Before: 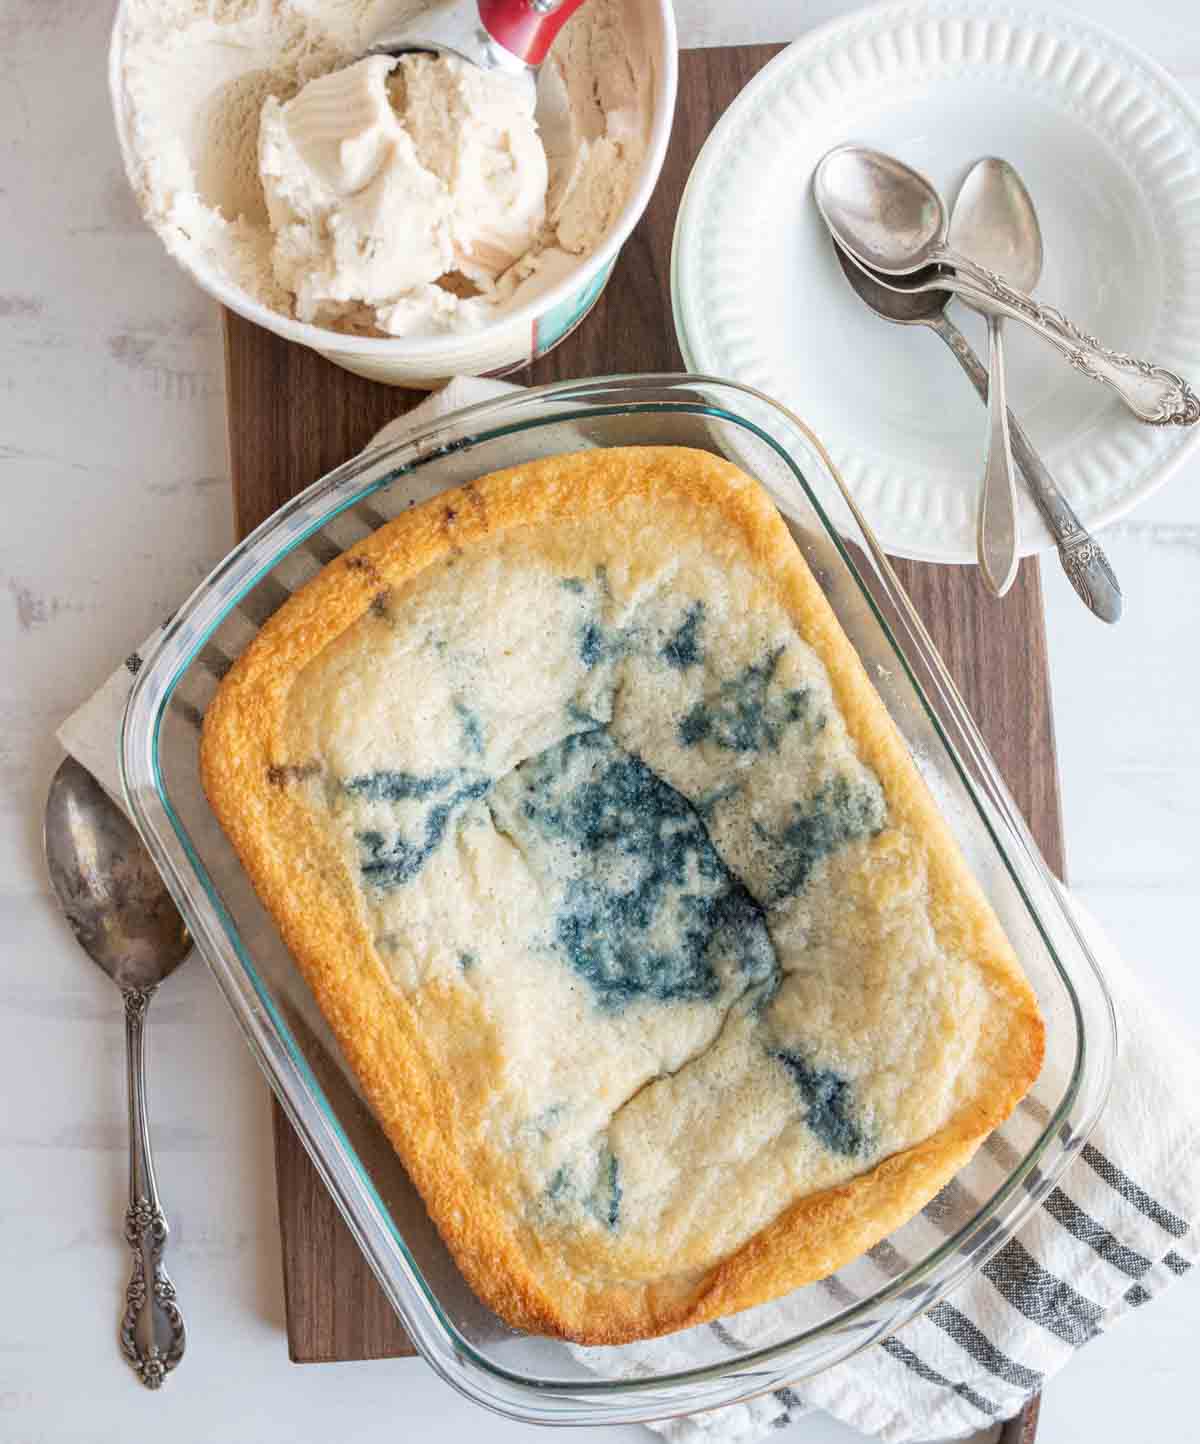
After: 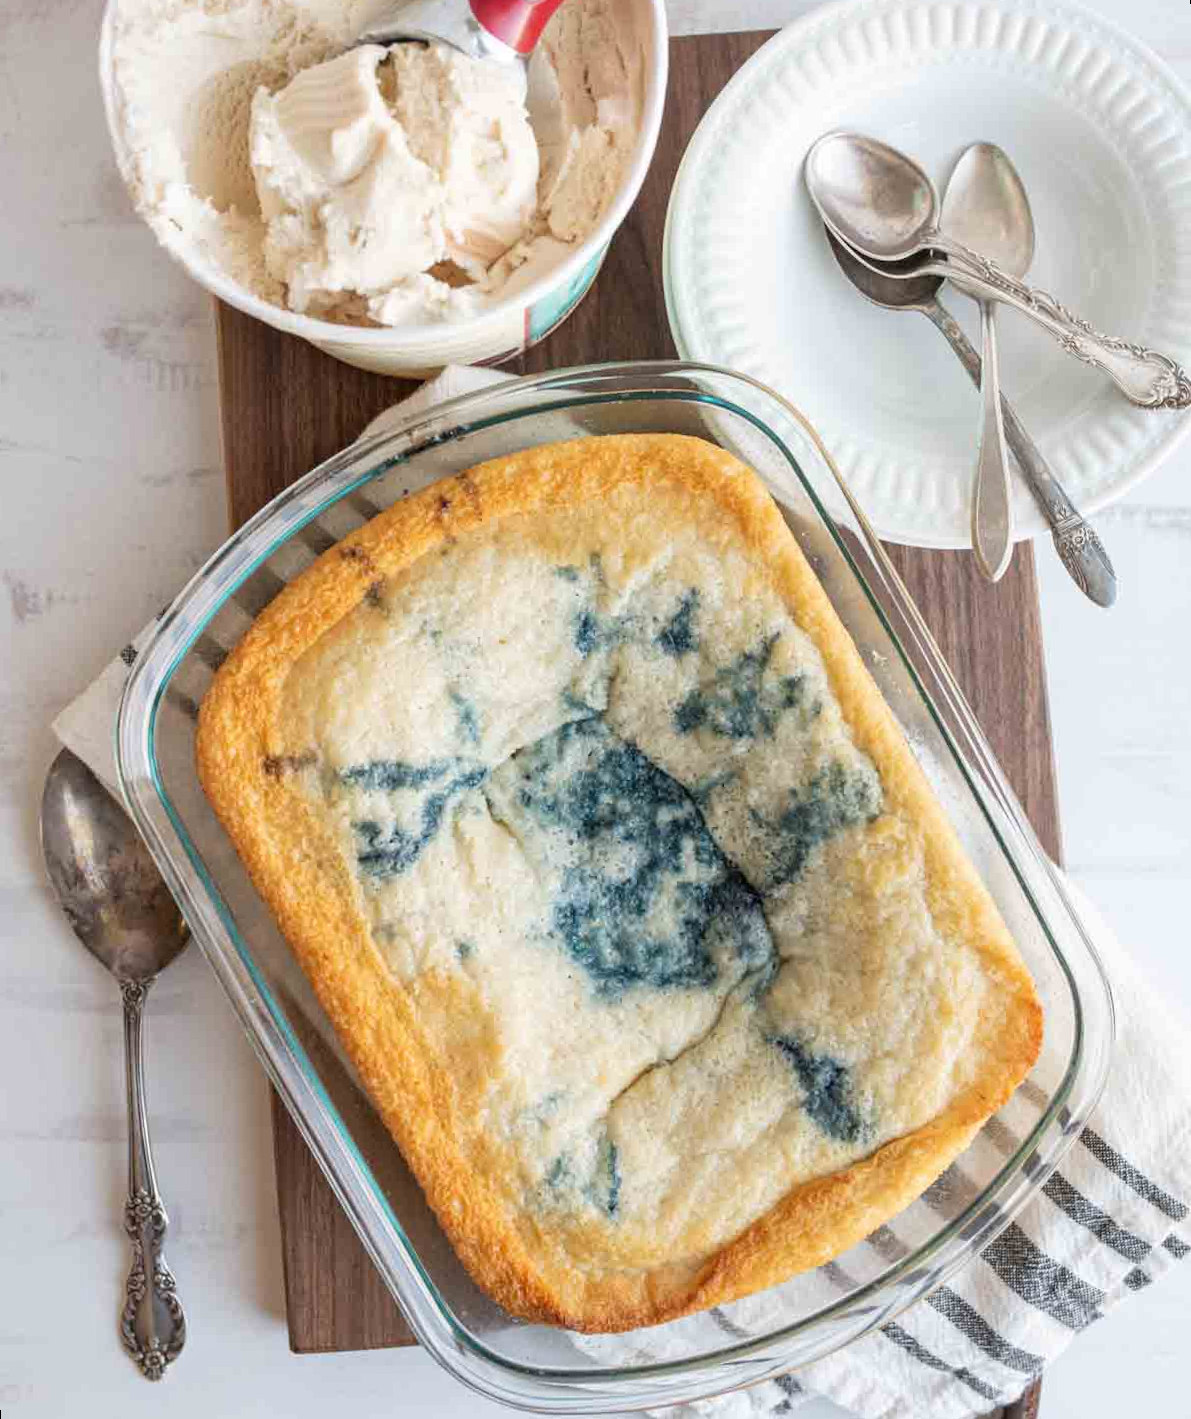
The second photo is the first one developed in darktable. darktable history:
rotate and perspective: rotation -0.45°, automatic cropping original format, crop left 0.008, crop right 0.992, crop top 0.012, crop bottom 0.988
tone equalizer: on, module defaults
